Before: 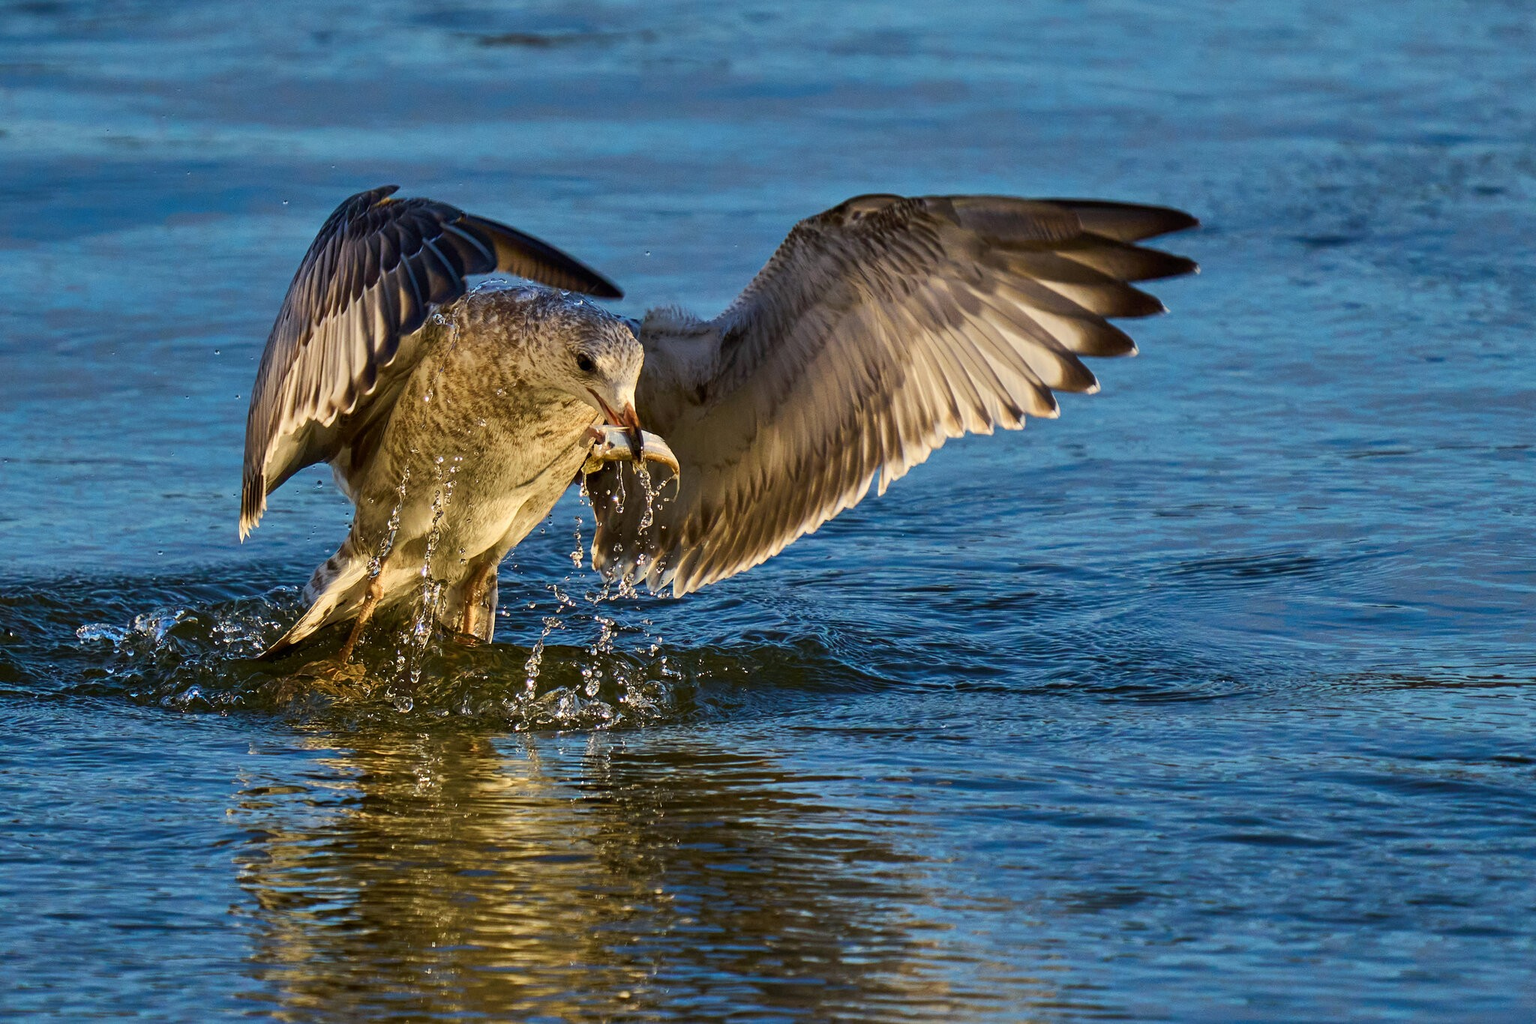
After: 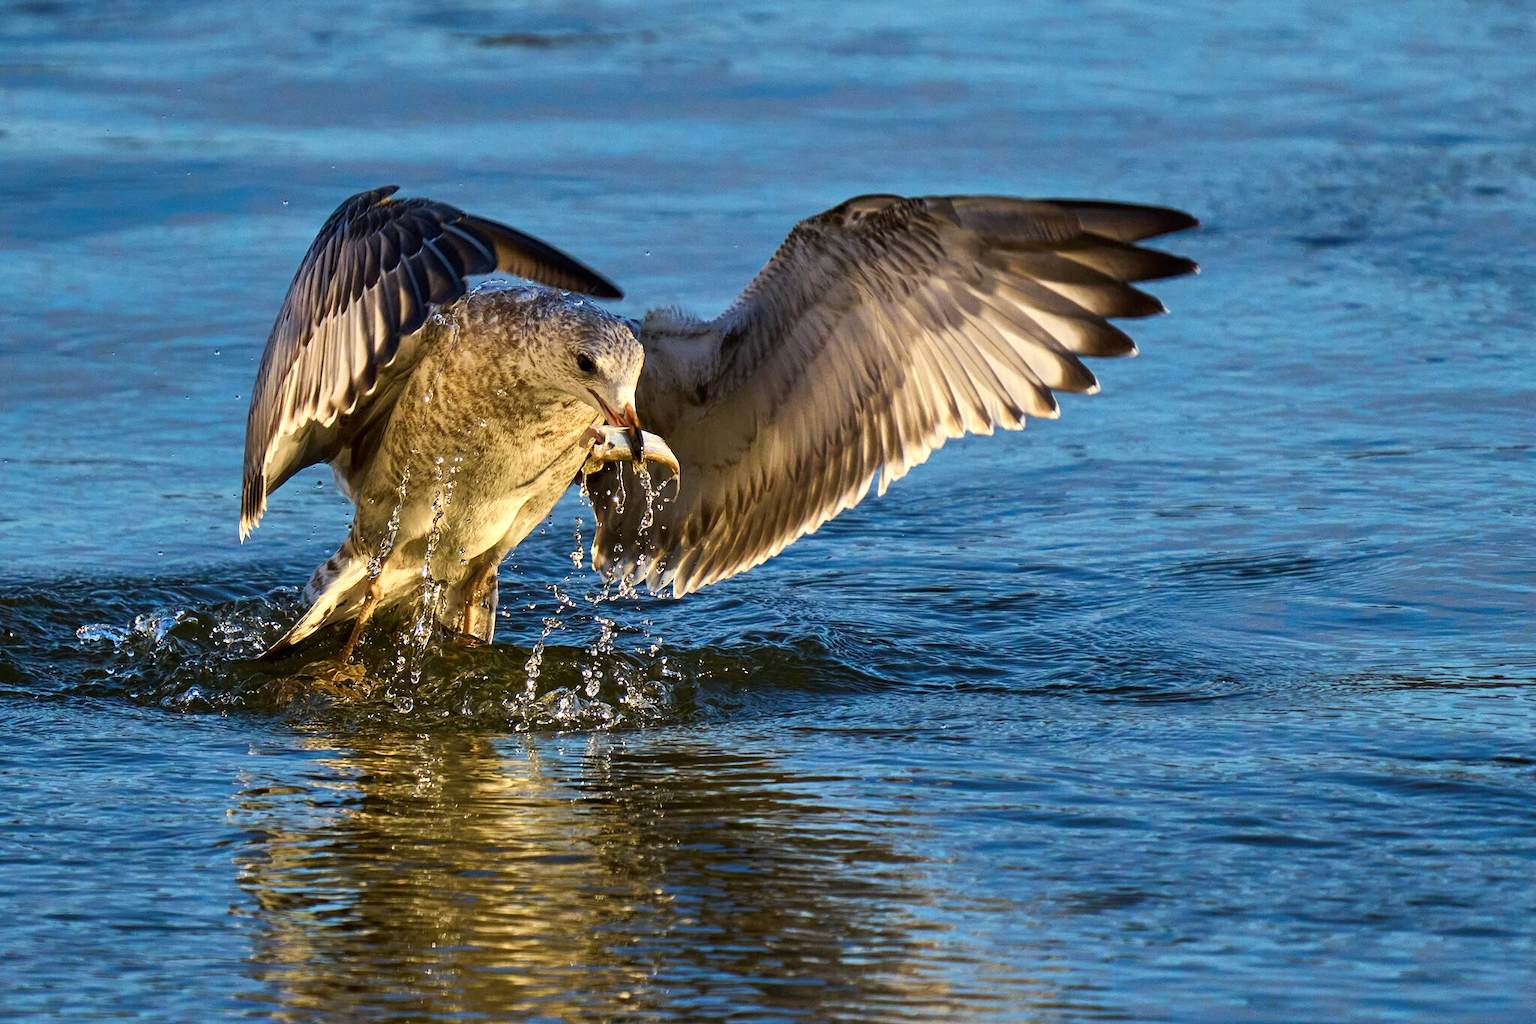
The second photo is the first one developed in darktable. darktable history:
tone equalizer: -8 EV -0.4 EV, -7 EV -0.425 EV, -6 EV -0.364 EV, -5 EV -0.255 EV, -3 EV 0.189 EV, -2 EV 0.311 EV, -1 EV 0.411 EV, +0 EV 0.422 EV
